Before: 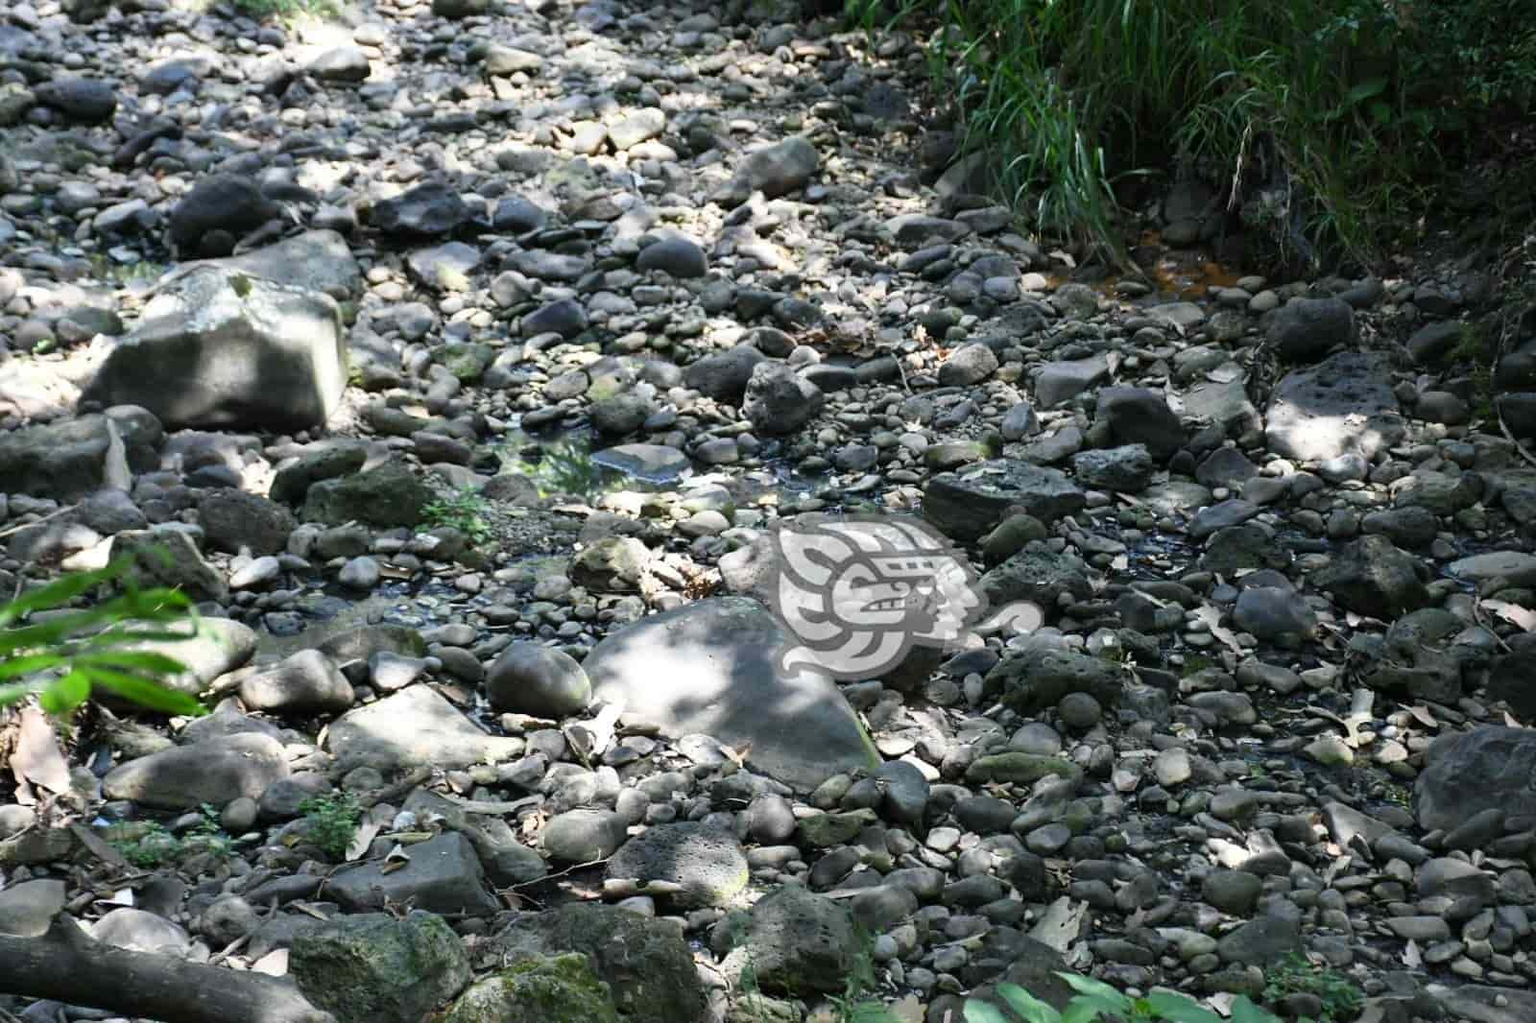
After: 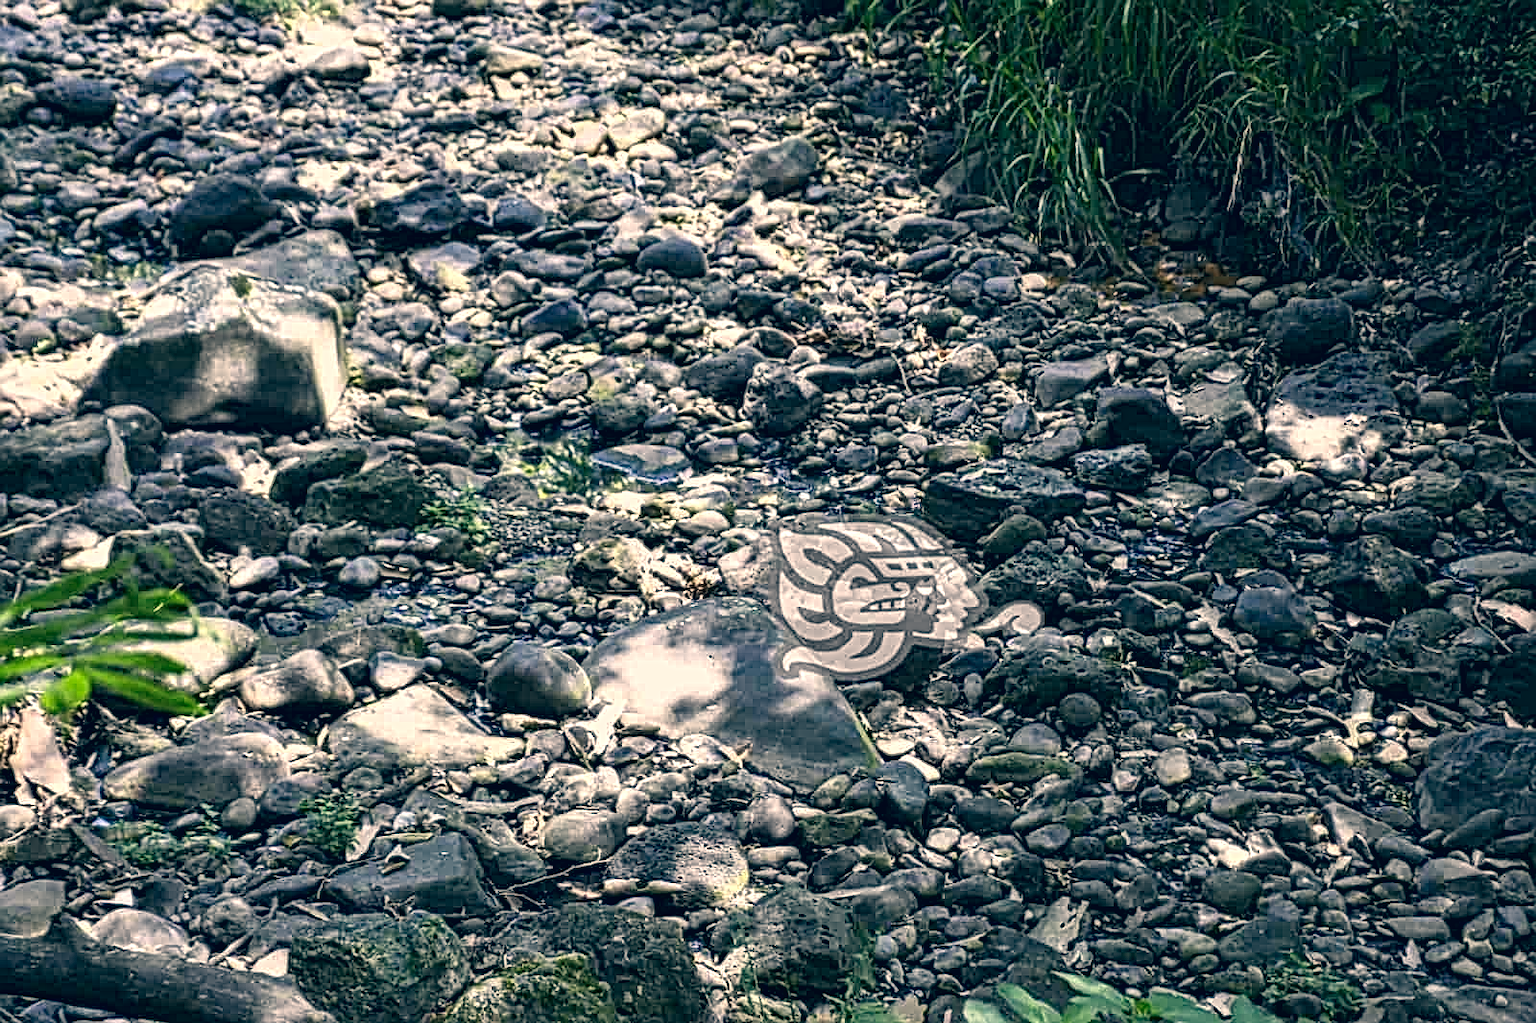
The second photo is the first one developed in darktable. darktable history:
color correction: highlights a* 10.37, highlights b* 13.92, shadows a* -10.24, shadows b* -14.88
local contrast: mode bilateral grid, contrast 20, coarseness 3, detail 298%, midtone range 0.2
exposure: exposure -0.04 EV, compensate exposure bias true, compensate highlight preservation false
